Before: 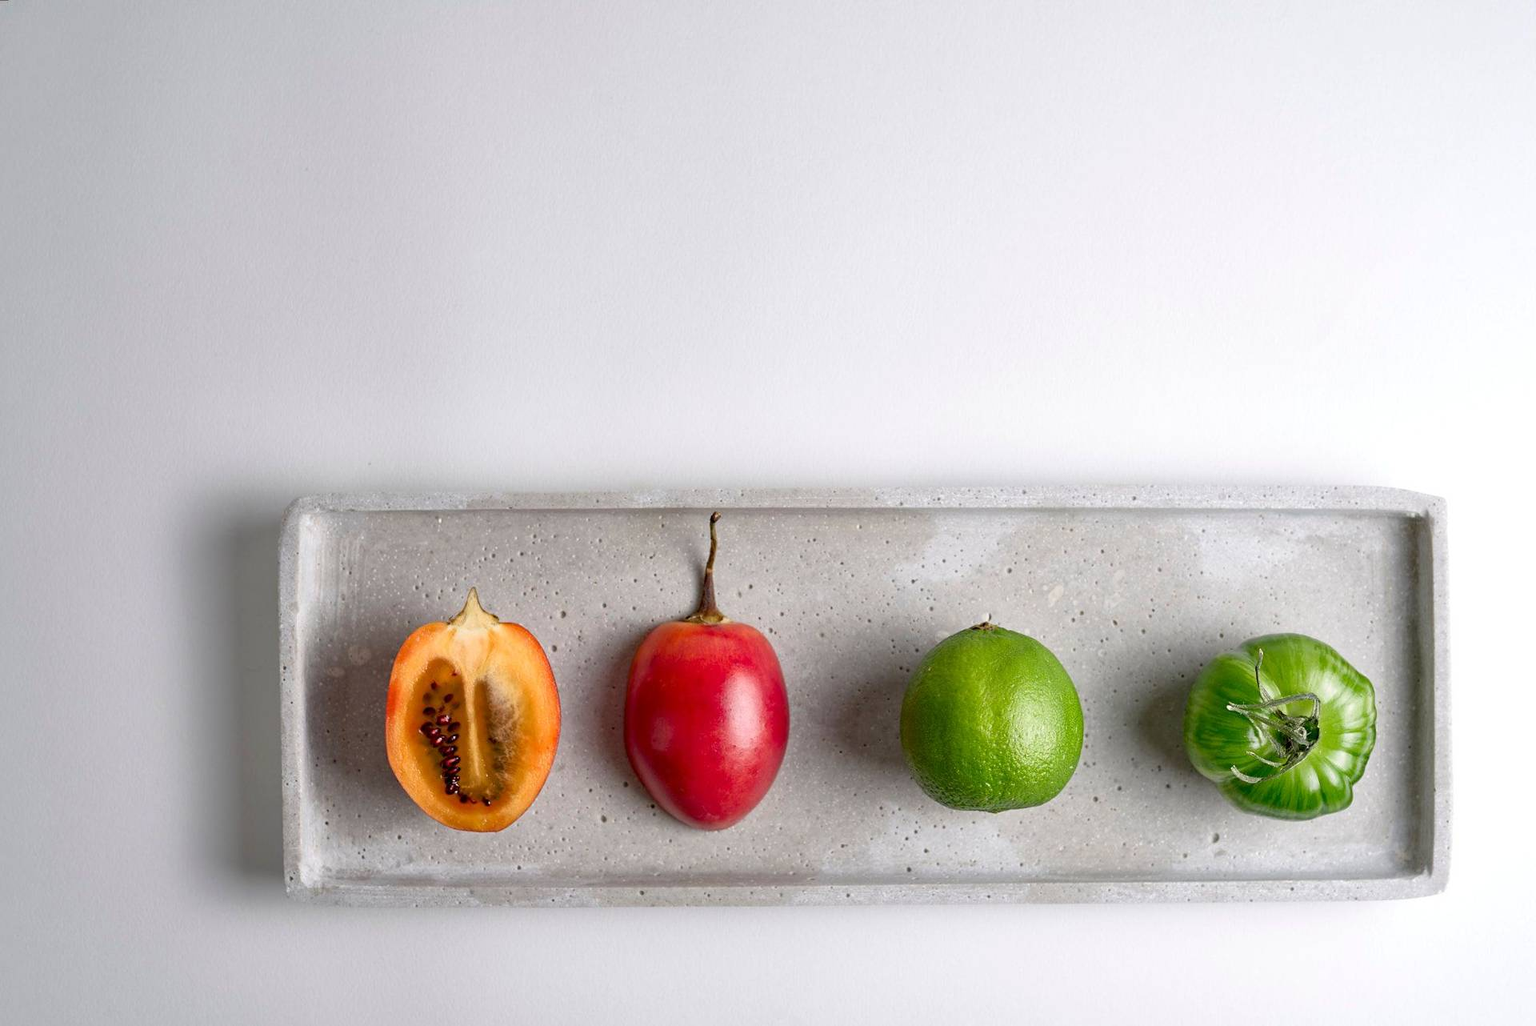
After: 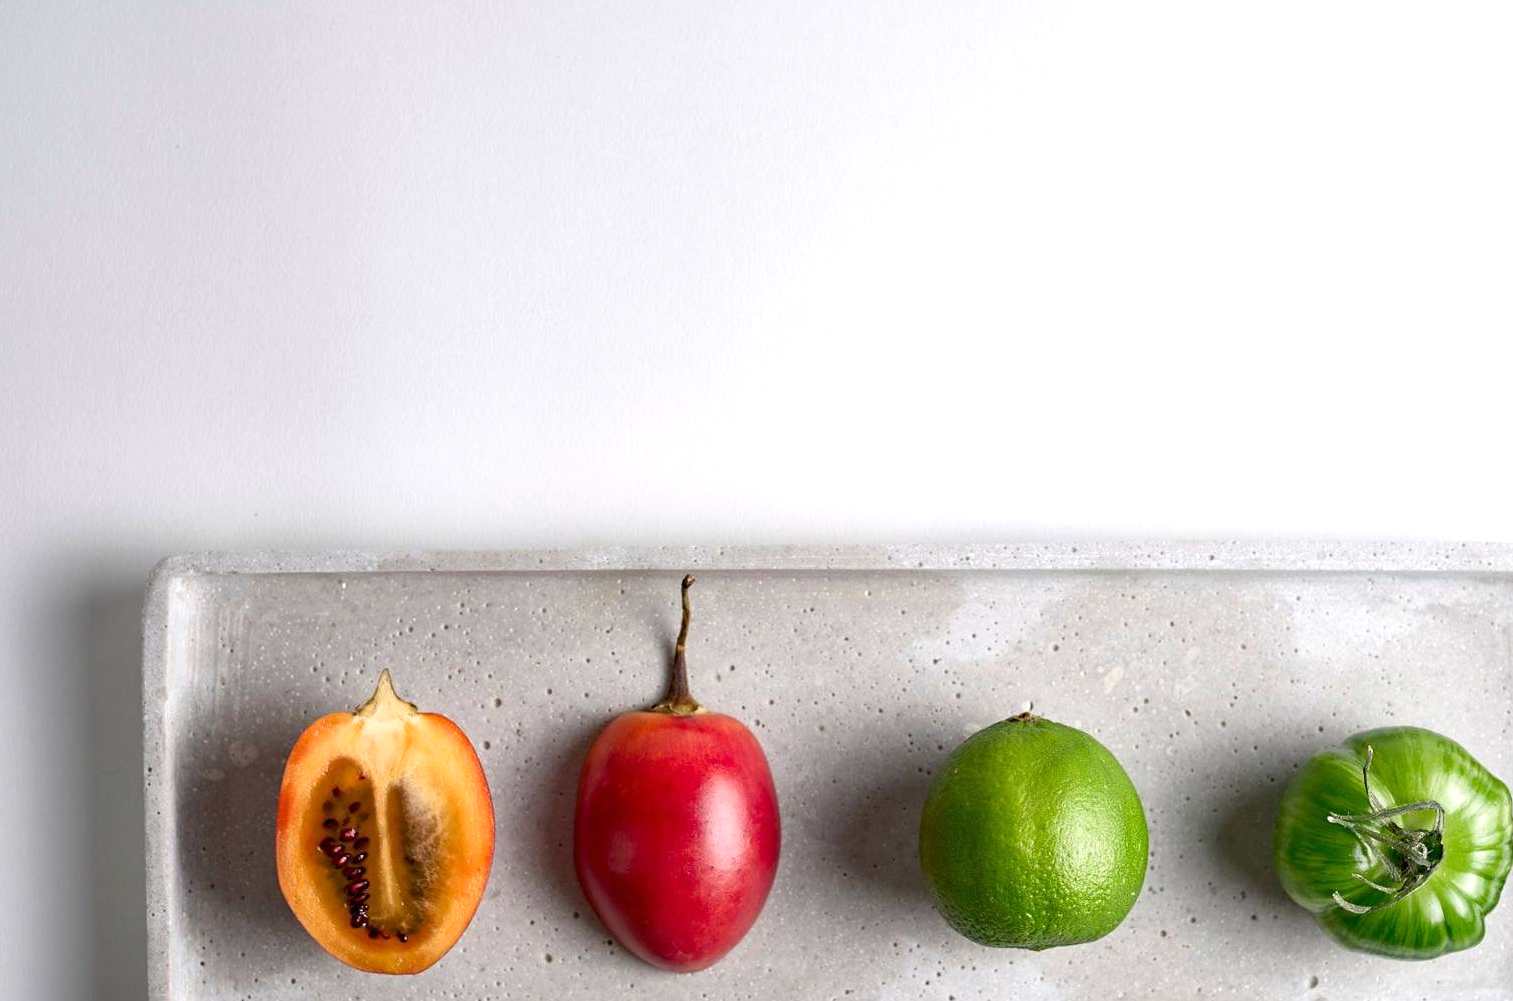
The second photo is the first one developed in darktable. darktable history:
tone equalizer: -8 EV -0.001 EV, -7 EV 0.001 EV, -6 EV -0.002 EV, -5 EV -0.003 EV, -4 EV -0.062 EV, -3 EV -0.222 EV, -2 EV -0.267 EV, -1 EV 0.105 EV, +0 EV 0.303 EV
crop and rotate: left 10.77%, top 5.1%, right 10.41%, bottom 16.76%
